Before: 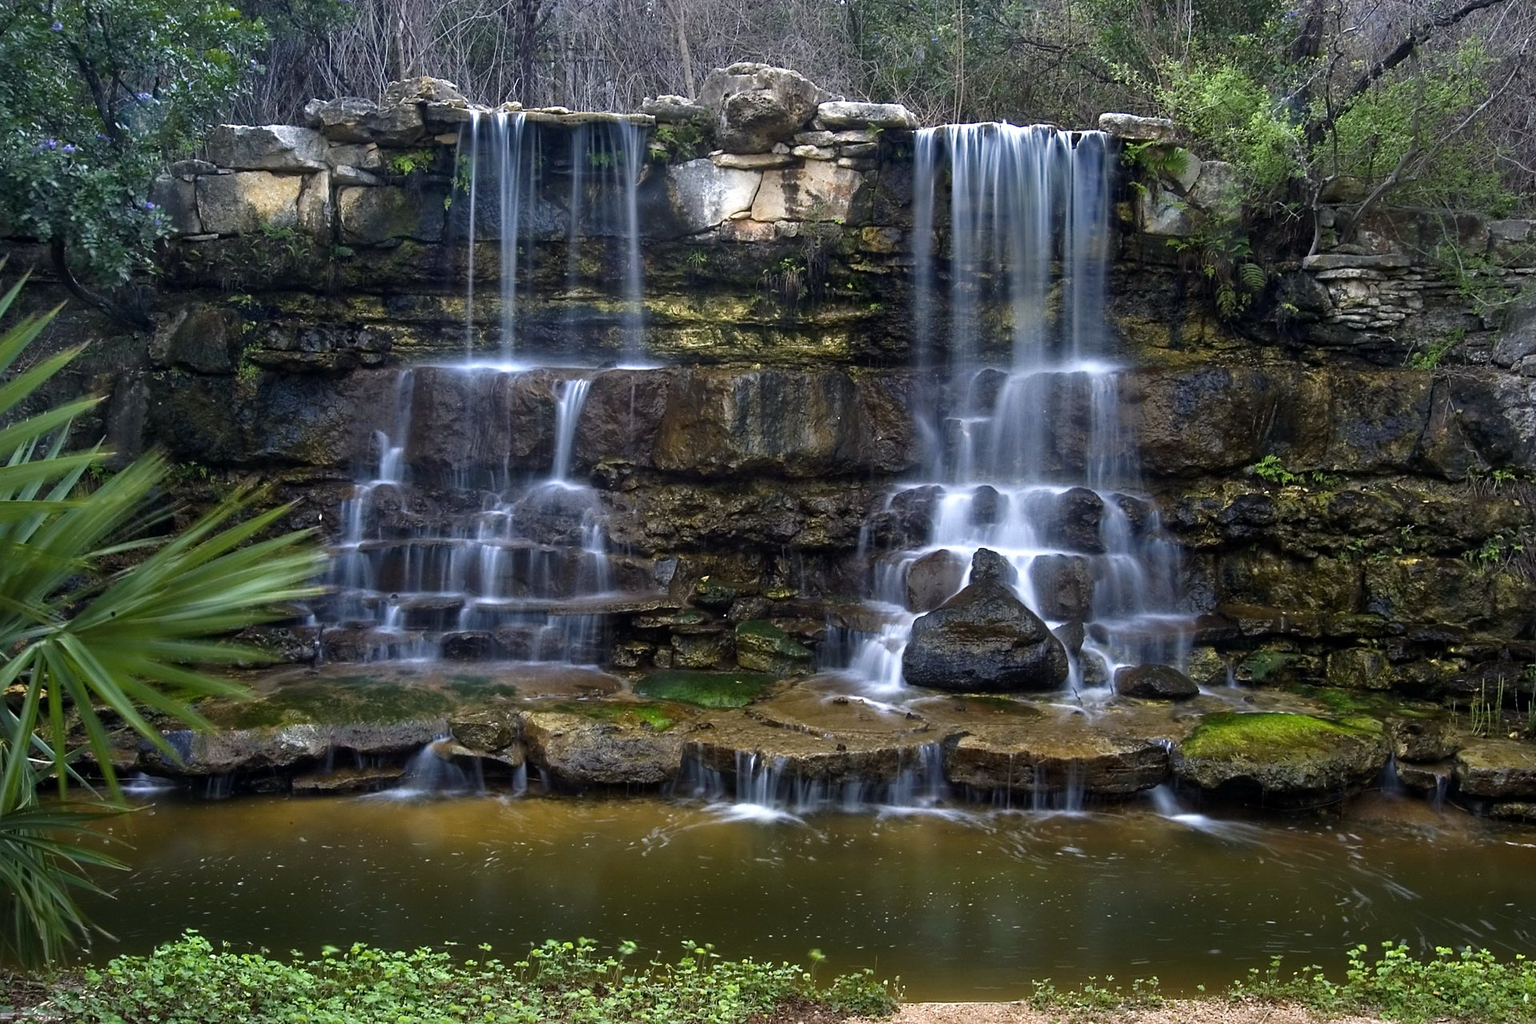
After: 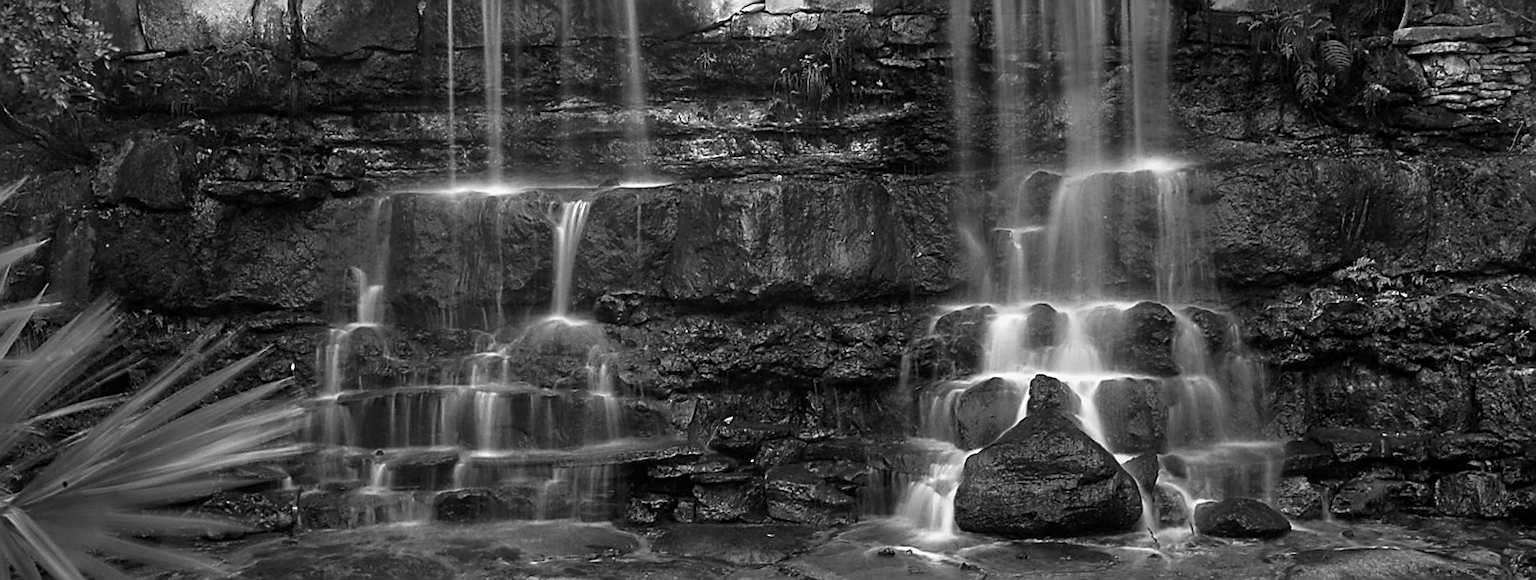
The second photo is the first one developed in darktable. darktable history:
monochrome: a 14.95, b -89.96
sharpen: on, module defaults
crop: left 1.744%, top 19.225%, right 5.069%, bottom 28.357%
rotate and perspective: rotation -2.12°, lens shift (vertical) 0.009, lens shift (horizontal) -0.008, automatic cropping original format, crop left 0.036, crop right 0.964, crop top 0.05, crop bottom 0.959
